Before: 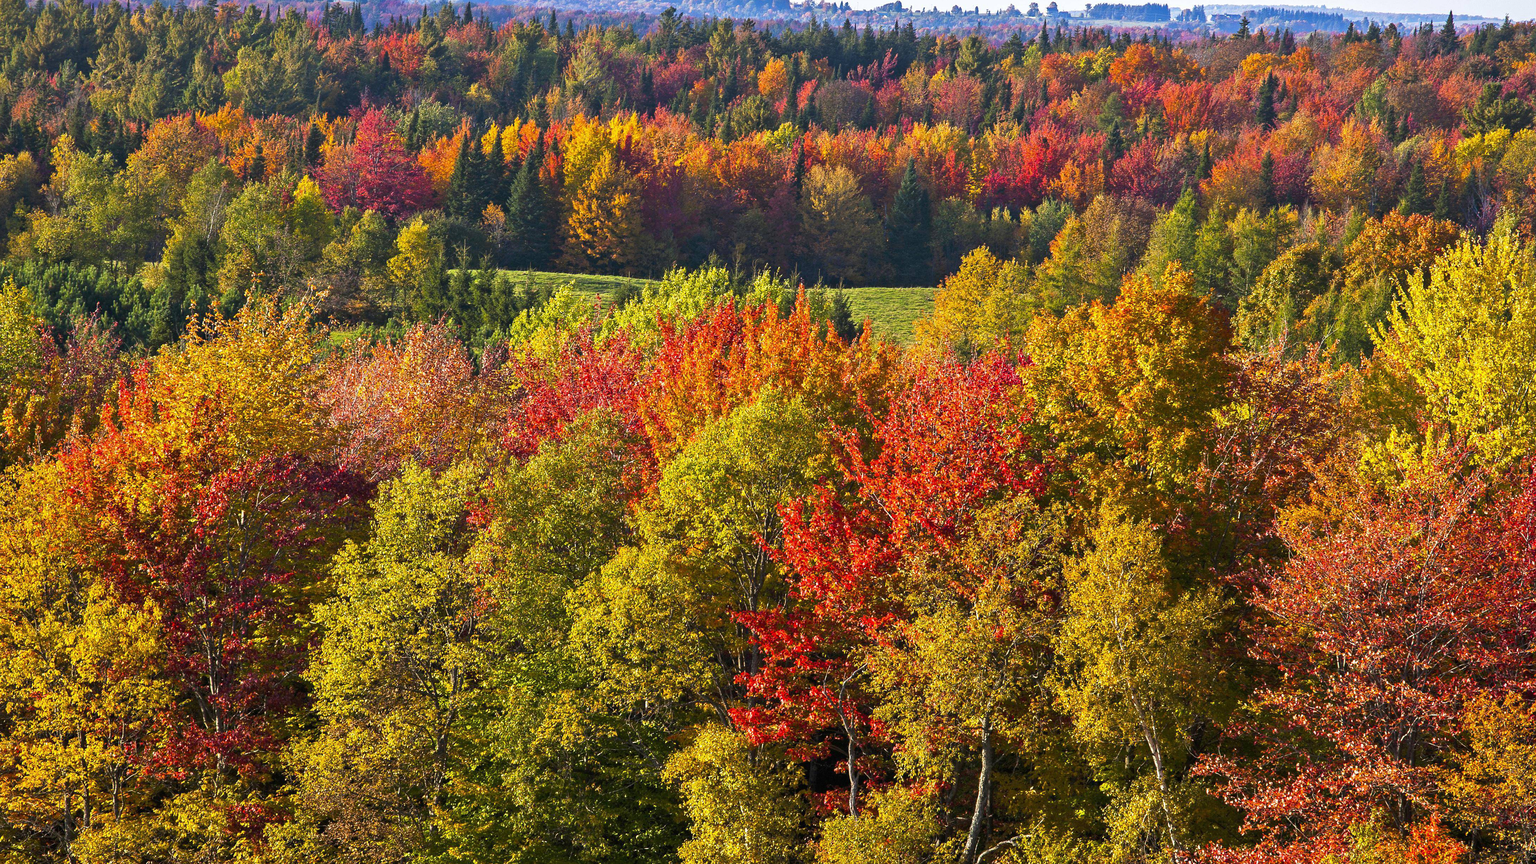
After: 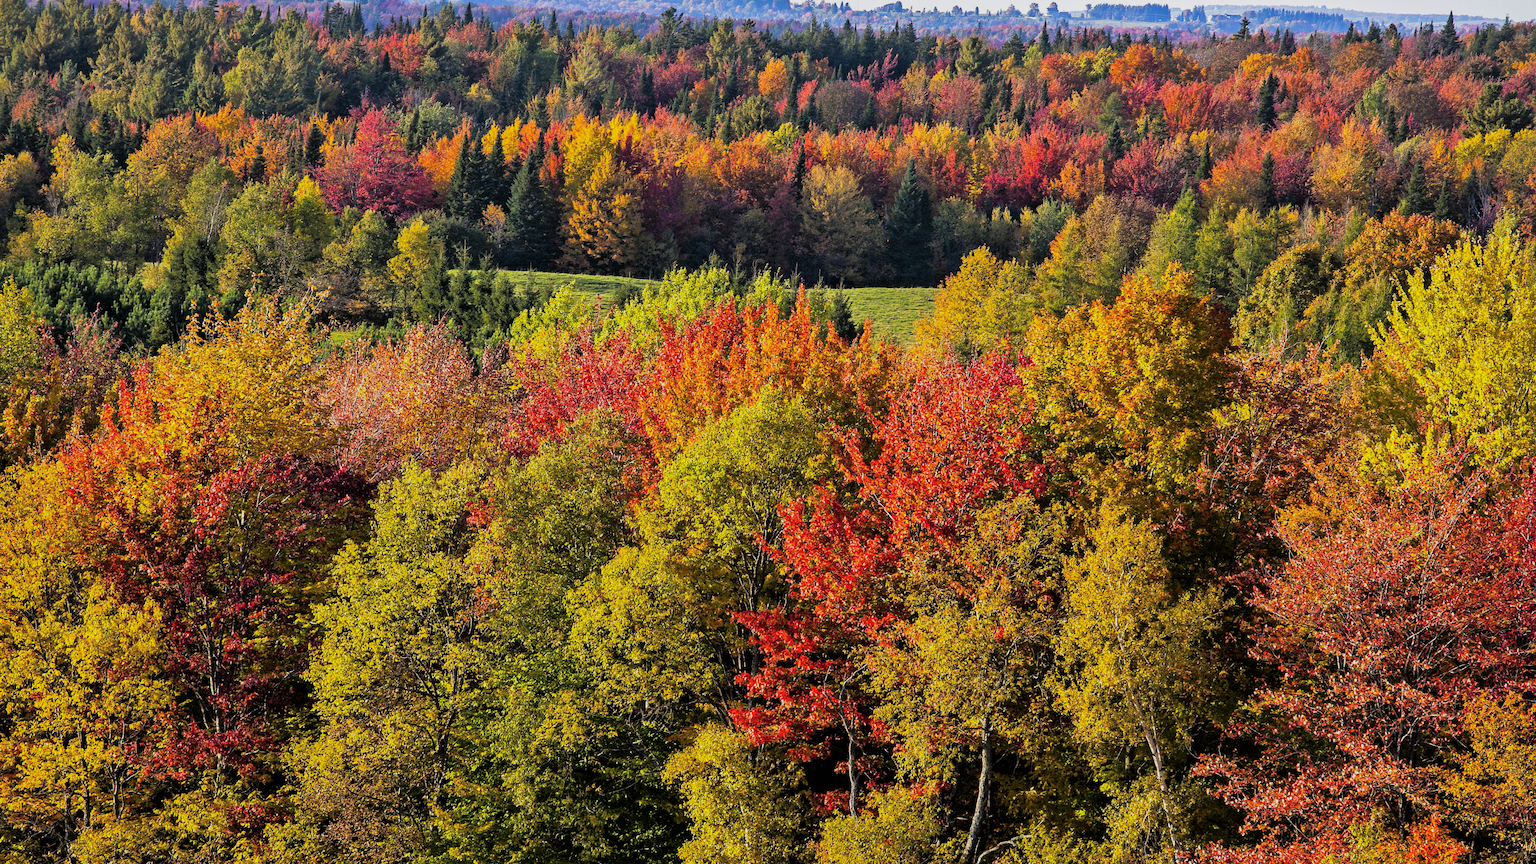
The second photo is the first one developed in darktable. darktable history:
filmic rgb: black relative exposure -5.07 EV, white relative exposure 3.17 EV, hardness 3.44, contrast 1.185, highlights saturation mix -49.46%
shadows and highlights: on, module defaults
